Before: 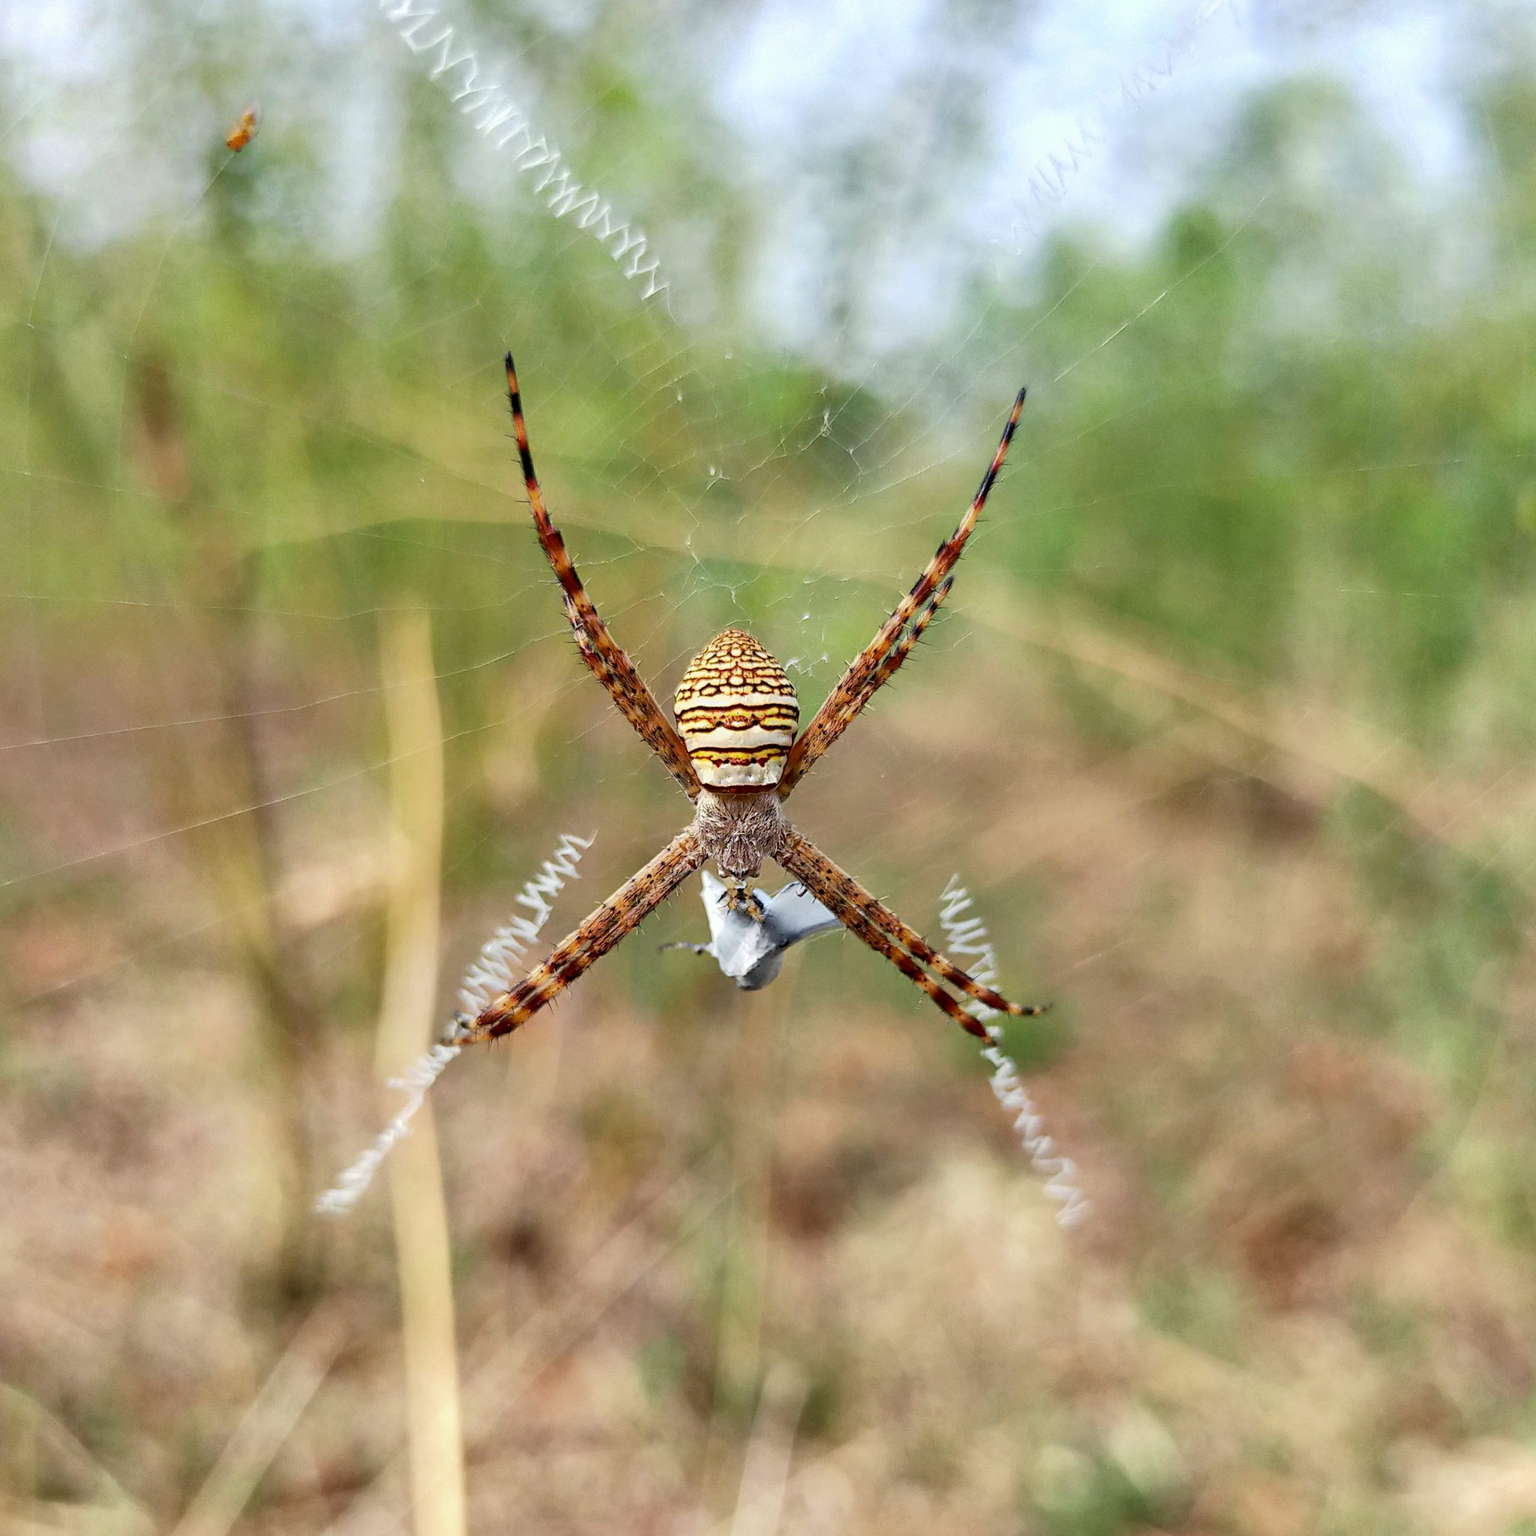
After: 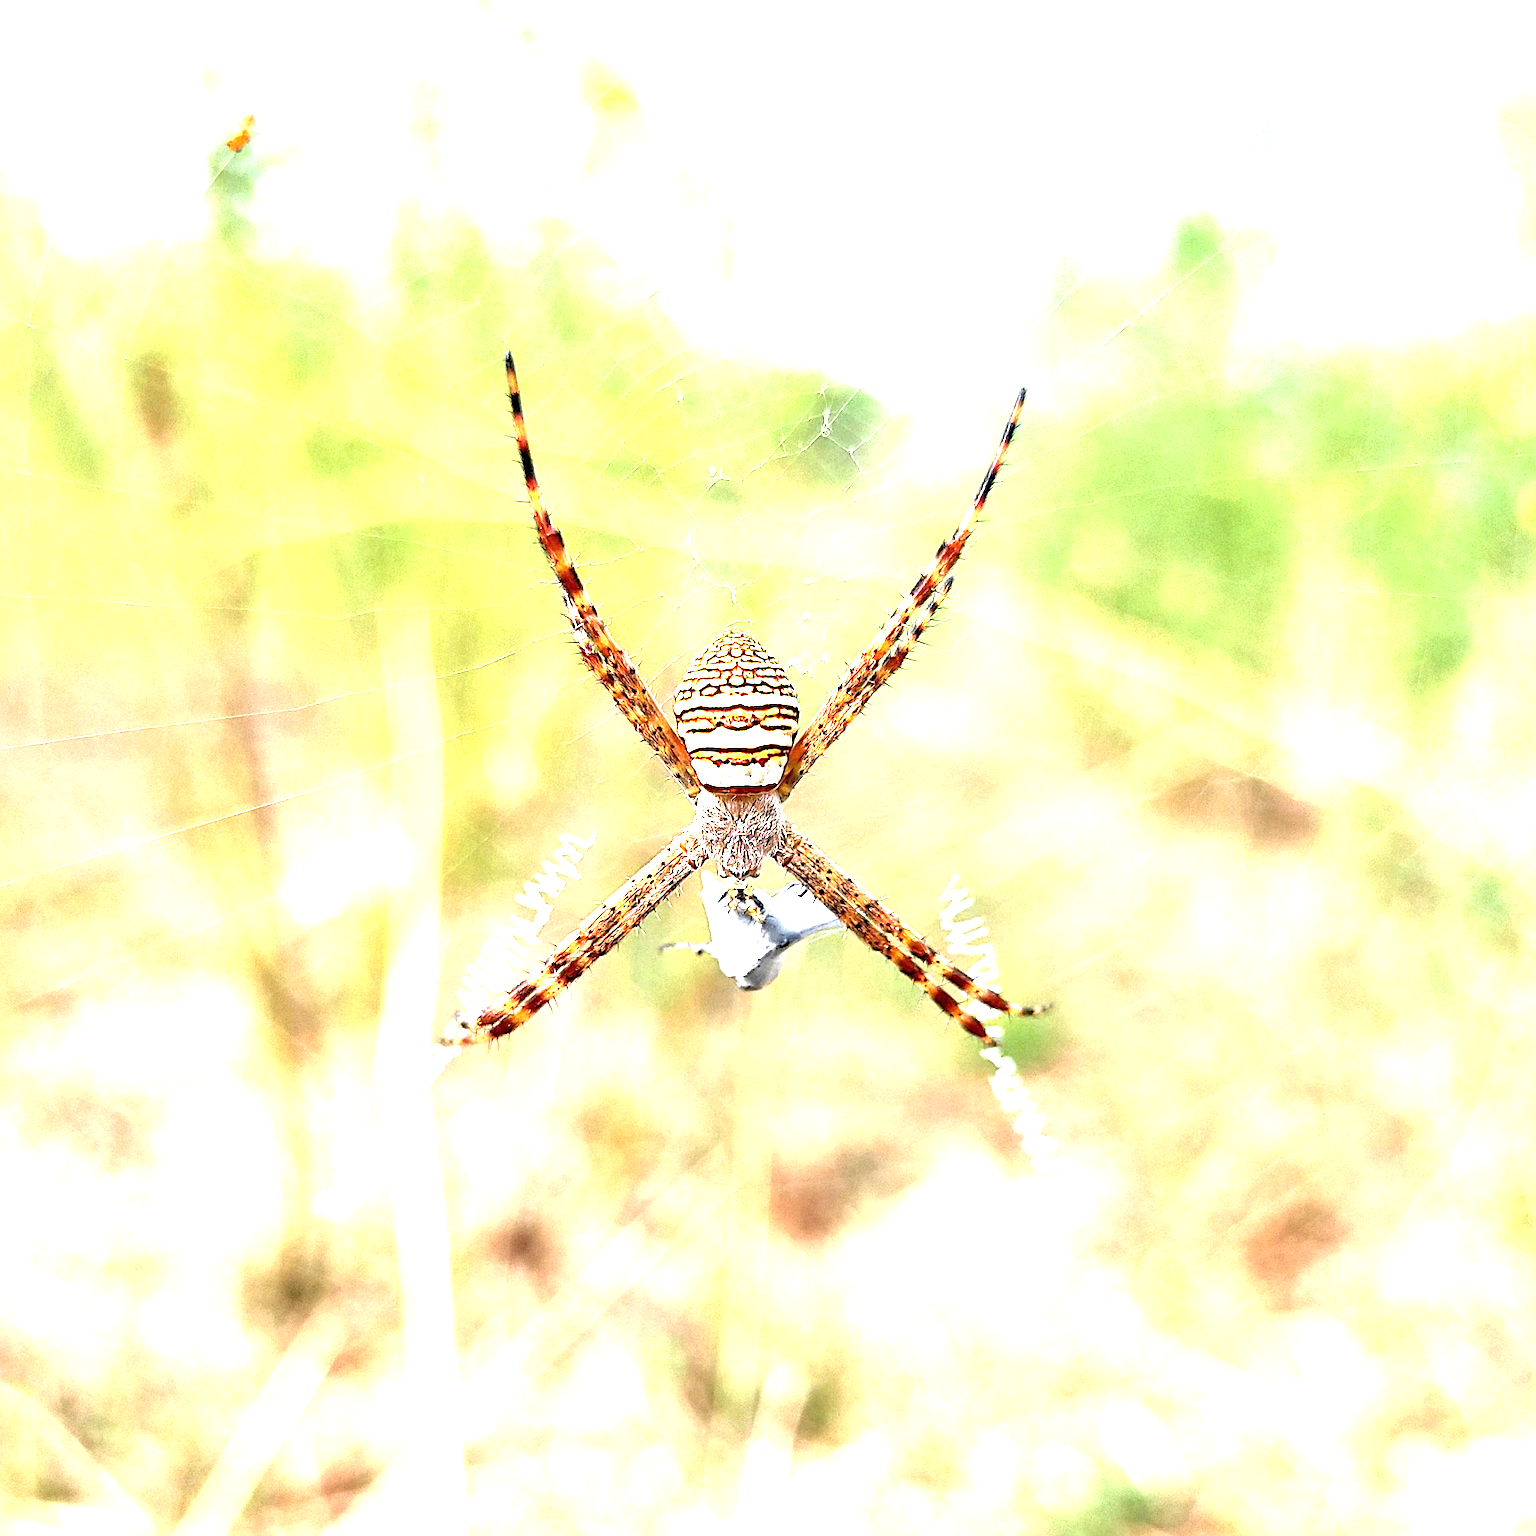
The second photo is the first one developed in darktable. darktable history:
tone equalizer: edges refinement/feathering 500, mask exposure compensation -1.57 EV, preserve details no
sharpen: radius 2.773
exposure: black level correction 0, exposure 2.112 EV, compensate highlight preservation false
